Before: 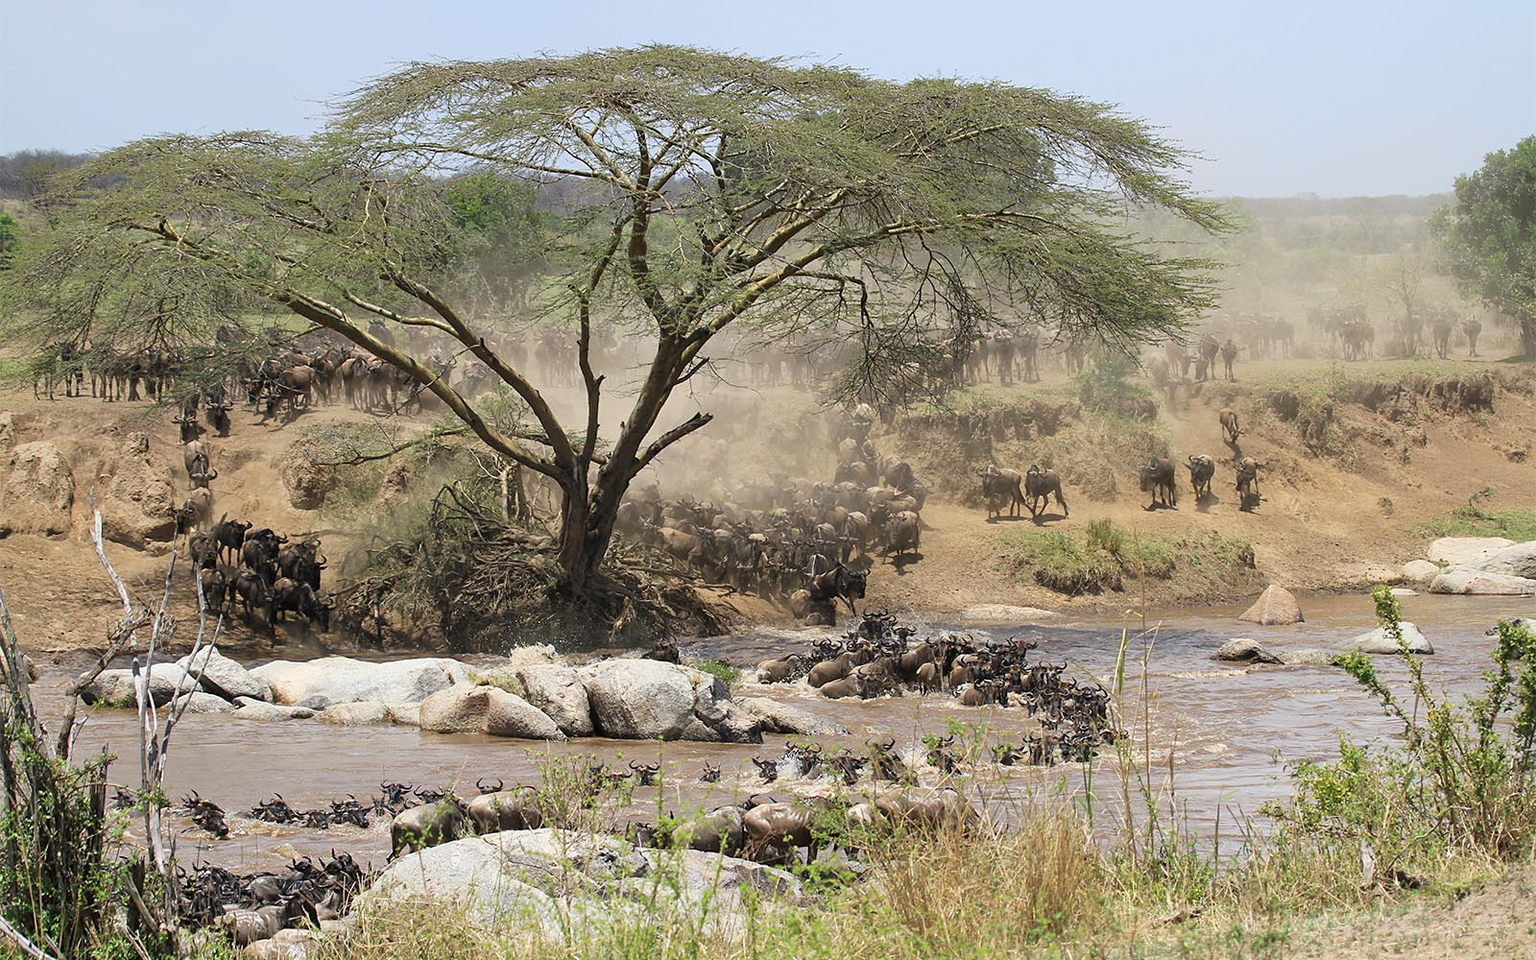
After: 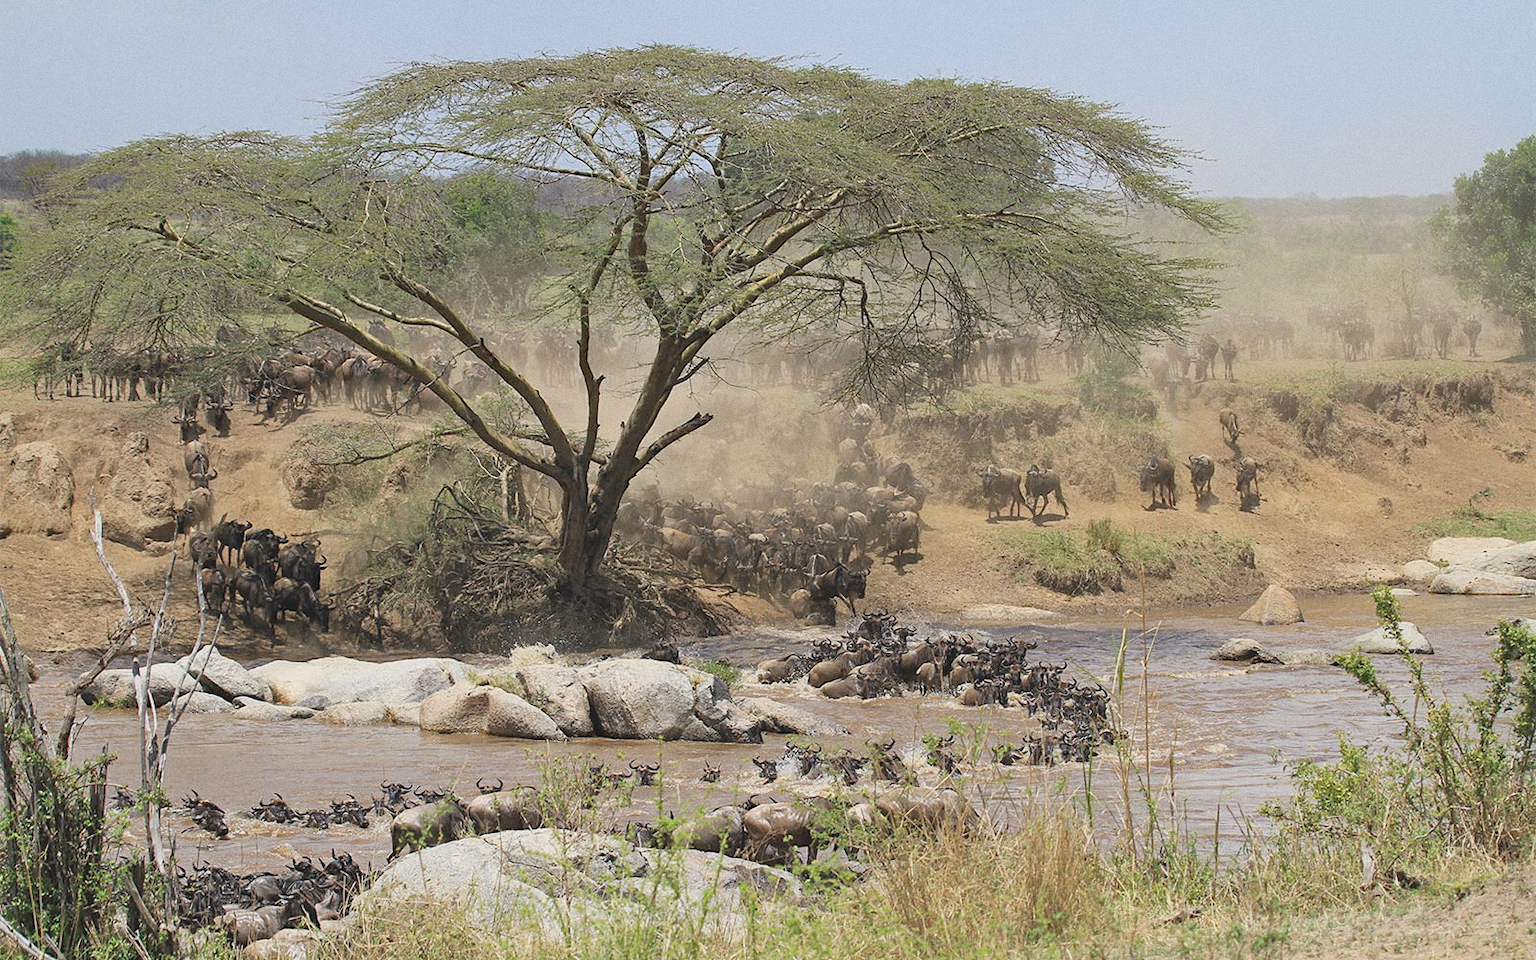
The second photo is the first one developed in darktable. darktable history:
base curve: exposure shift 0, preserve colors none
contrast brightness saturation: contrast -0.15, brightness 0.05, saturation -0.12
color zones: curves: ch0 [(0, 0.5) (0.143, 0.5) (0.286, 0.5) (0.429, 0.495) (0.571, 0.437) (0.714, 0.44) (0.857, 0.496) (1, 0.5)]
haze removal: compatibility mode true, adaptive false
grain: coarseness 3.21 ISO
